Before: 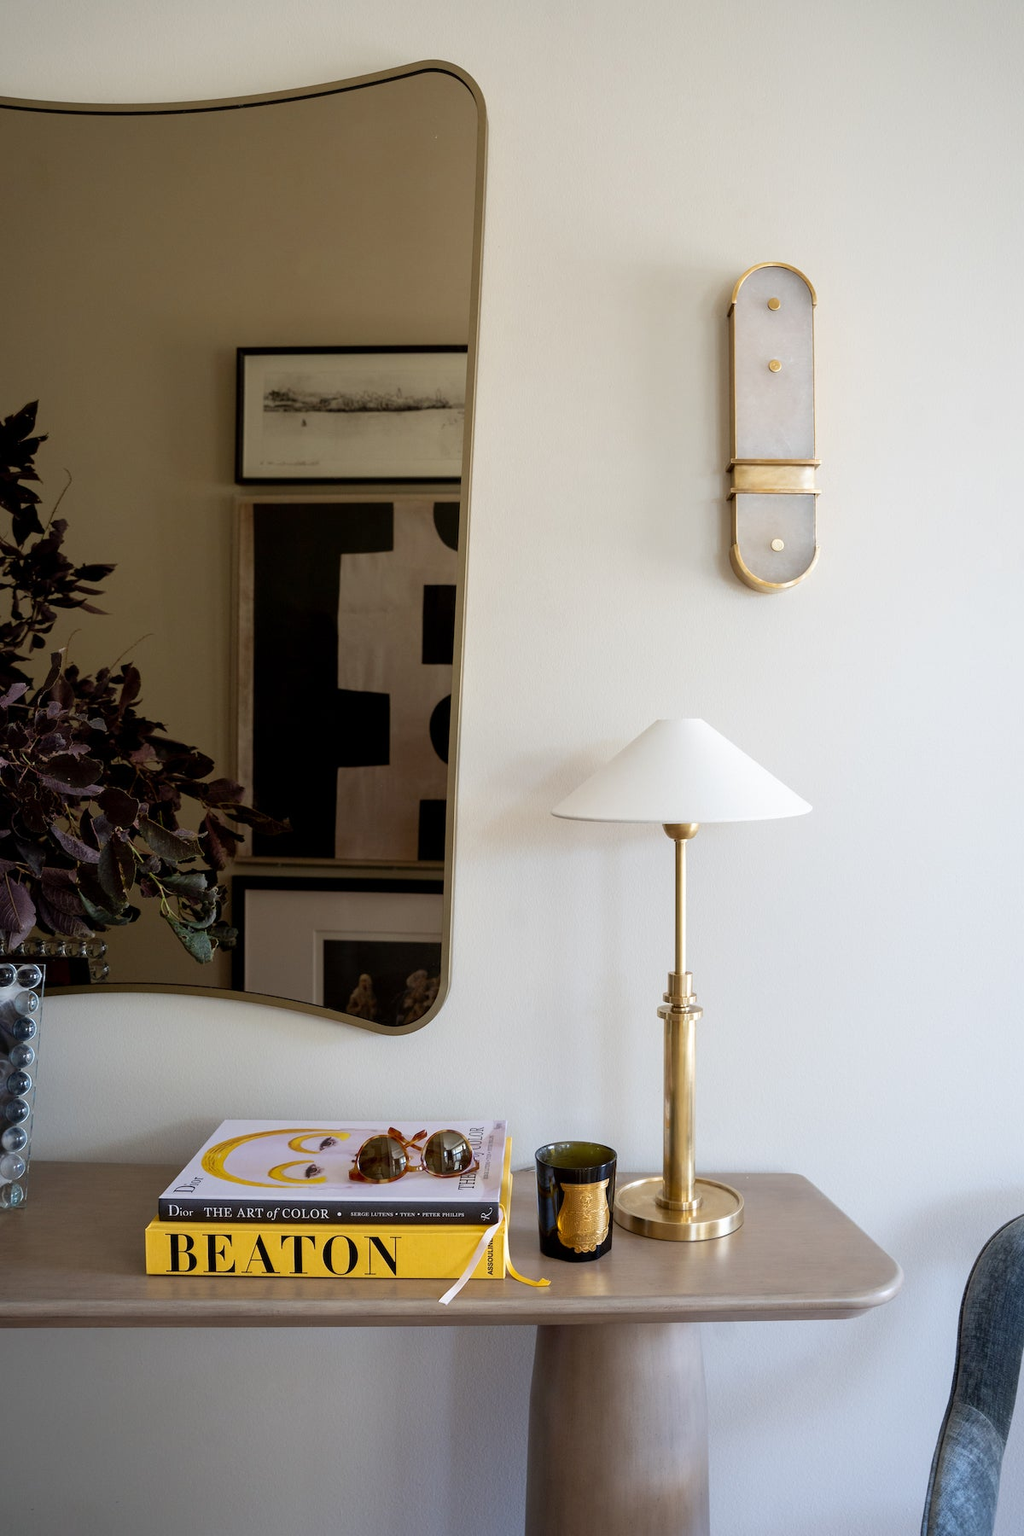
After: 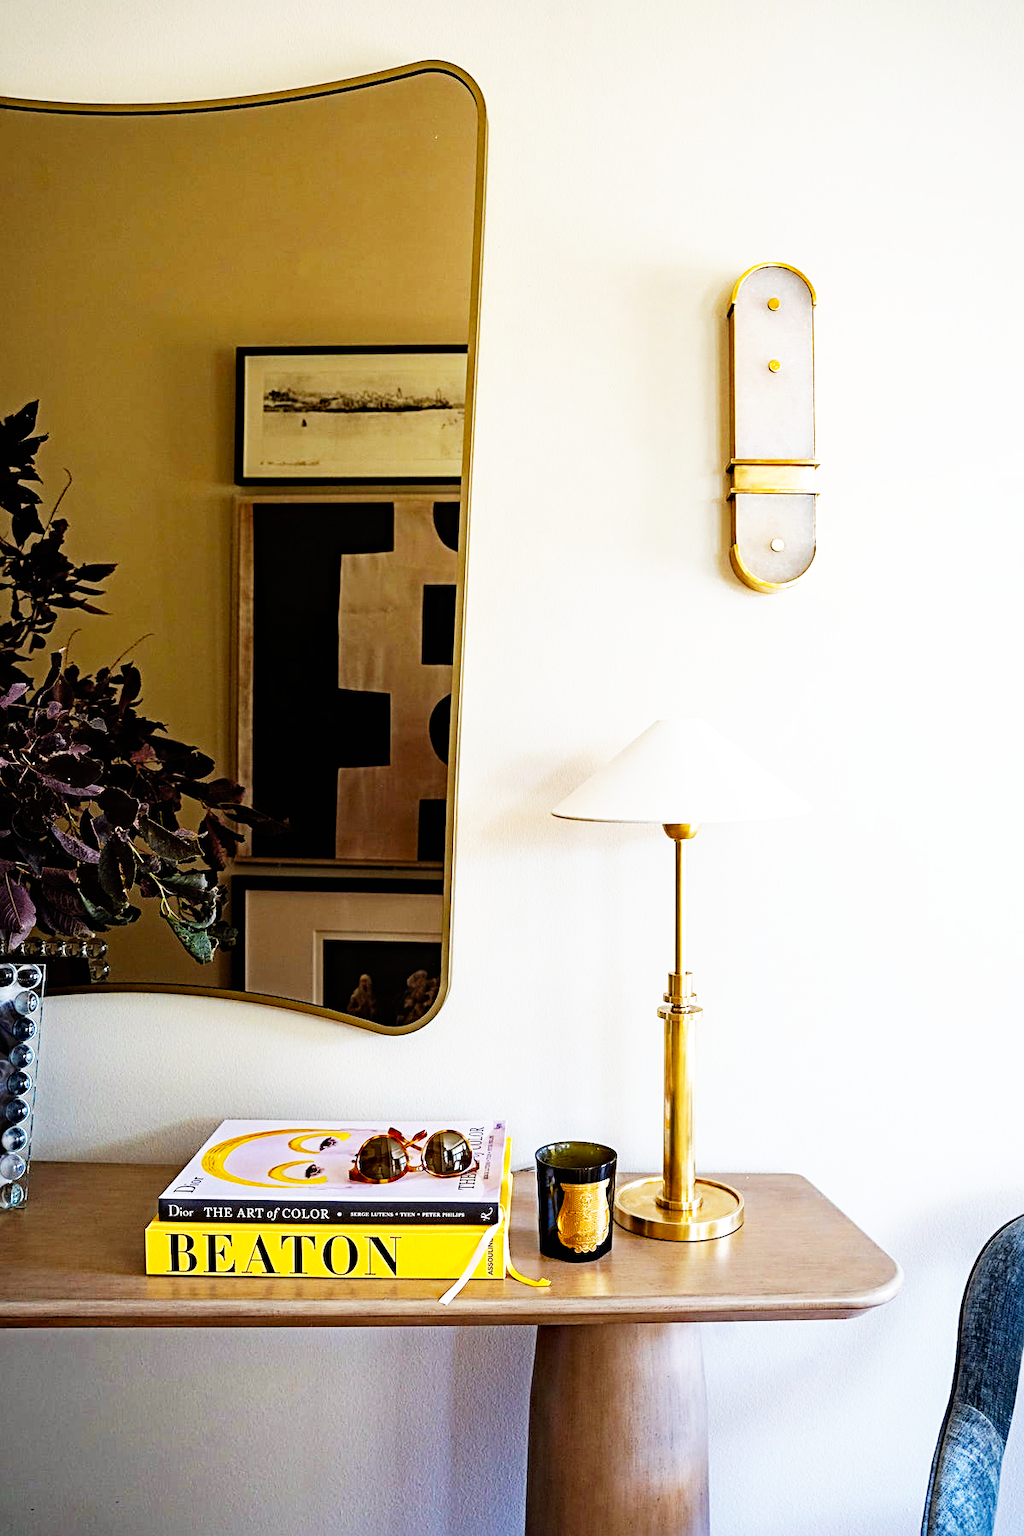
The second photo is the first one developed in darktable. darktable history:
base curve: curves: ch0 [(0, 0) (0.007, 0.004) (0.027, 0.03) (0.046, 0.07) (0.207, 0.54) (0.442, 0.872) (0.673, 0.972) (1, 1)], preserve colors none
sharpen: radius 2.787
haze removal: strength 0.508, distance 0.435, compatibility mode true, adaptive false
